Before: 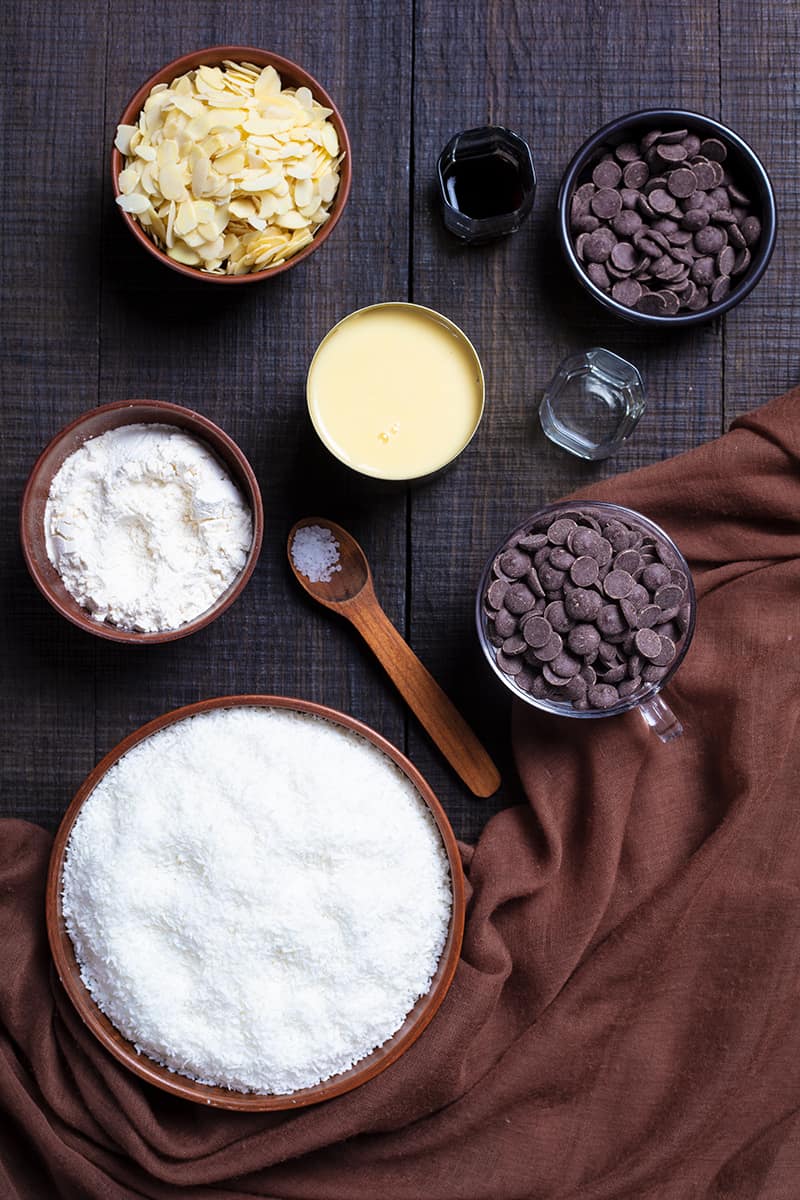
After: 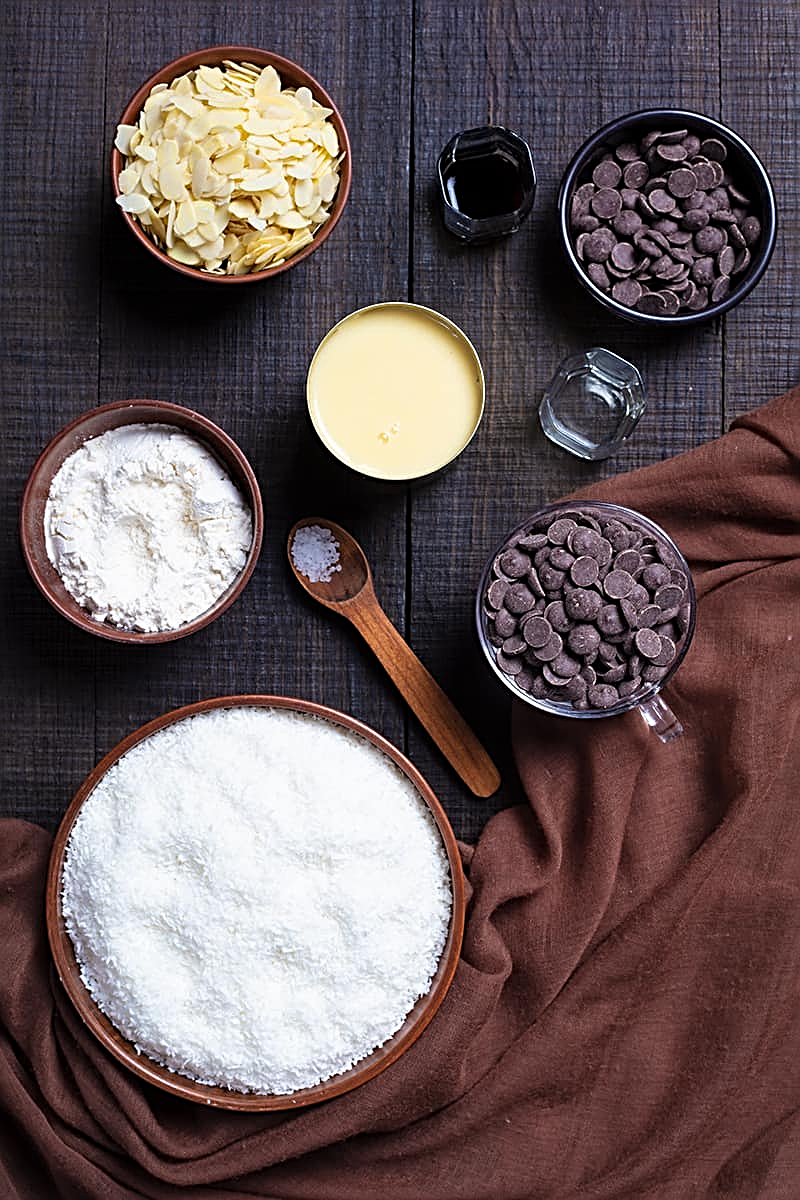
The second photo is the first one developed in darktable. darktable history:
sharpen: radius 2.799, amount 0.709
